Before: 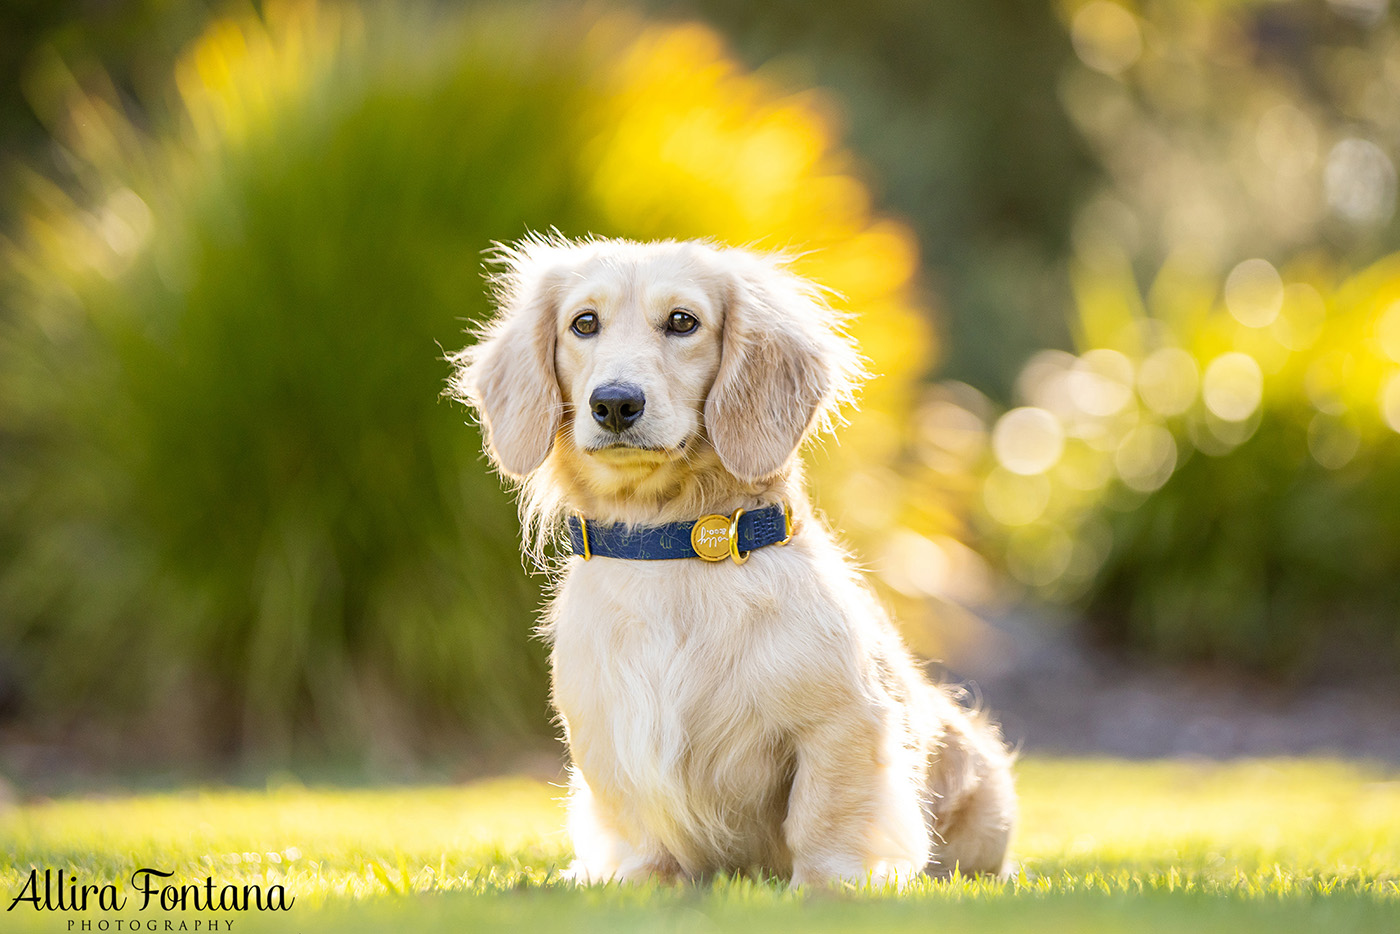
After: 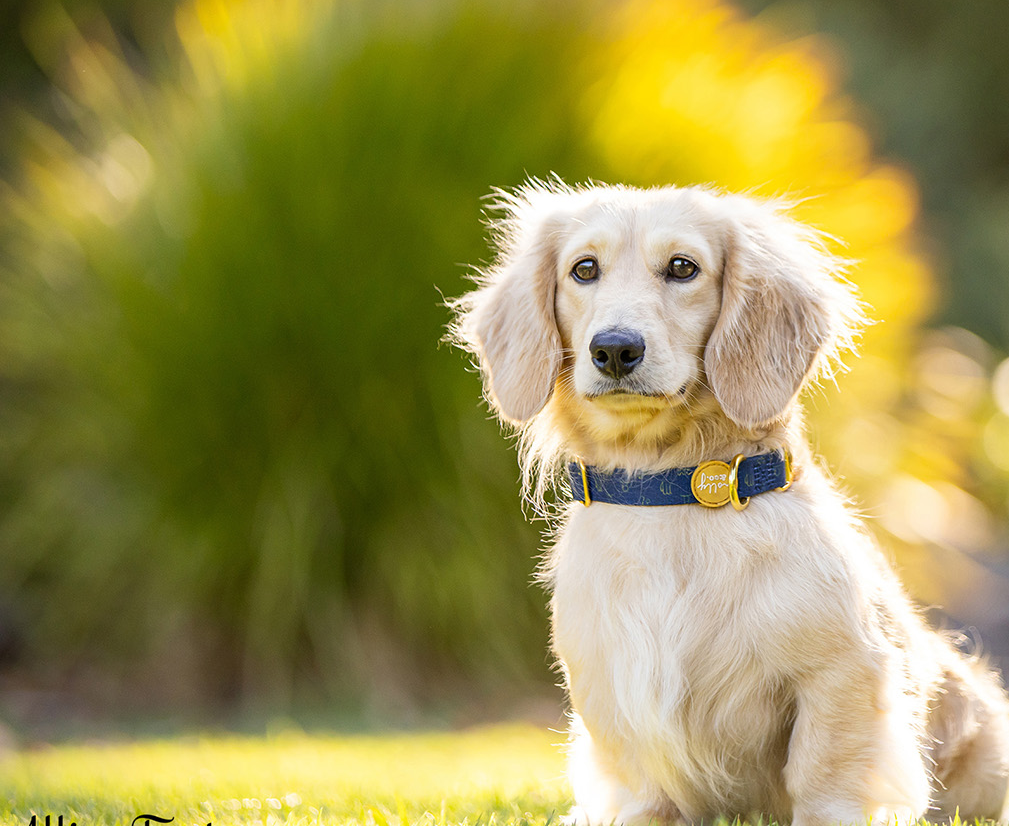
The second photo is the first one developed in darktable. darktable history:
crop: top 5.803%, right 27.88%, bottom 5.659%
